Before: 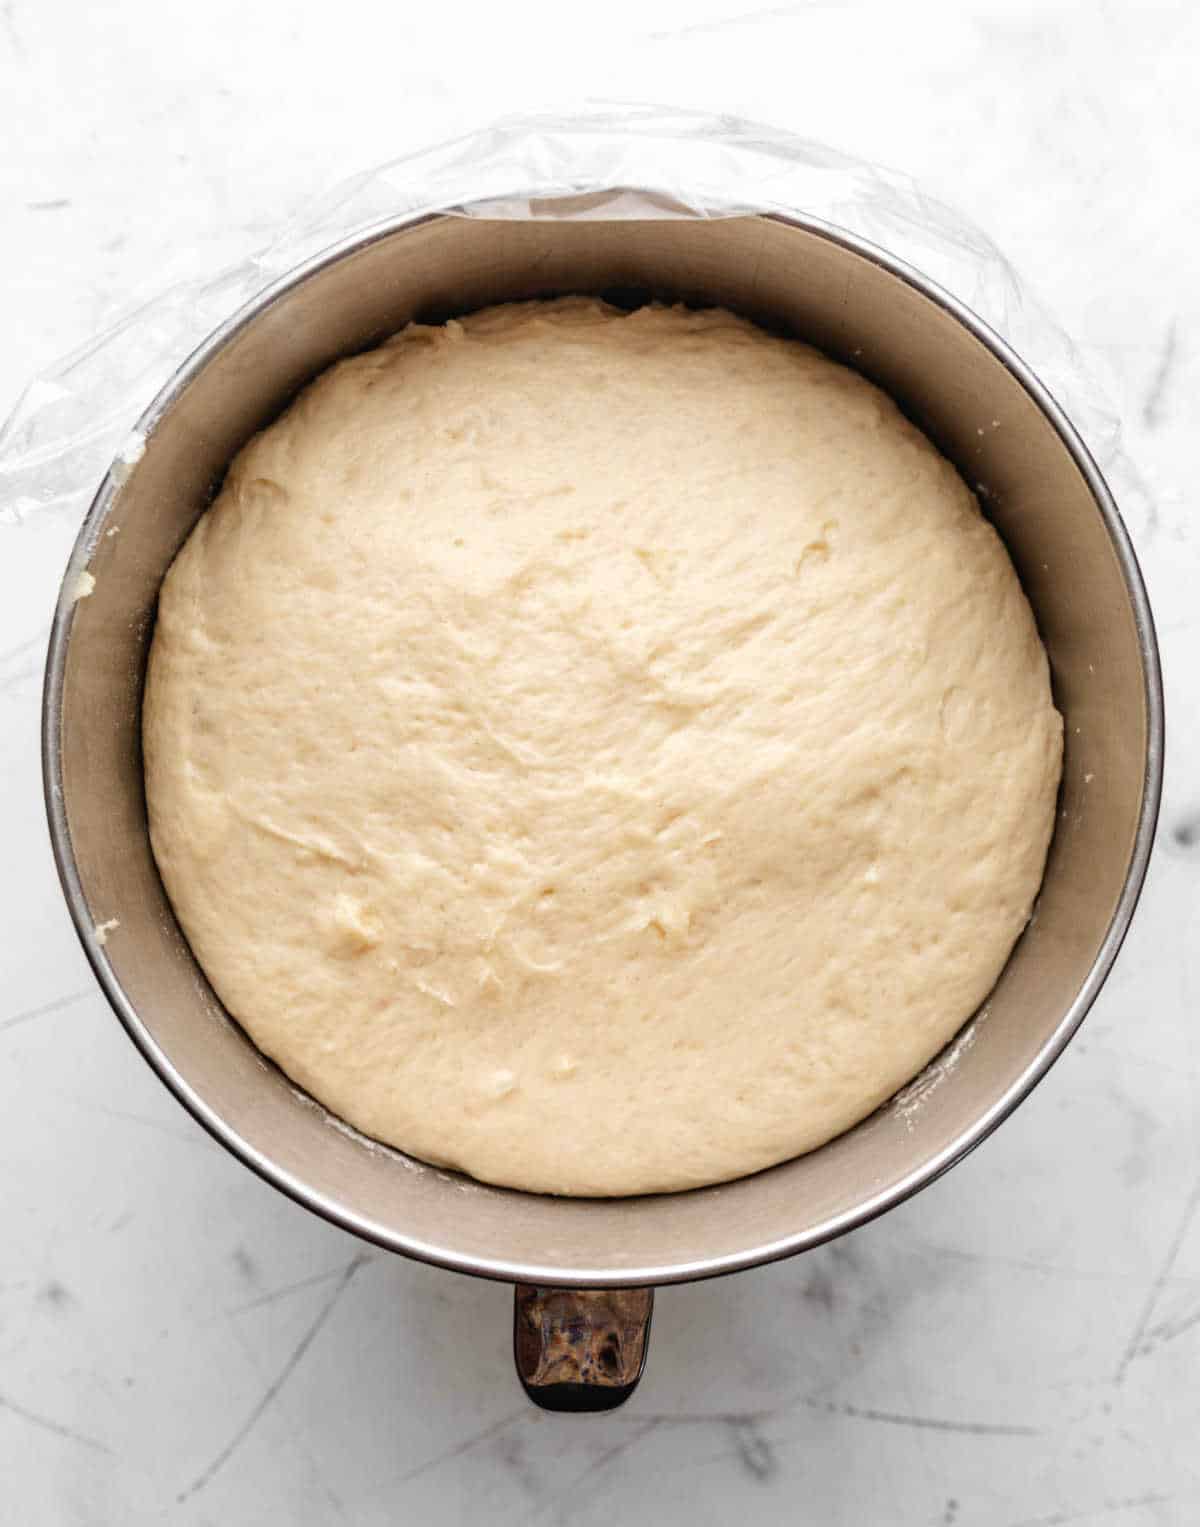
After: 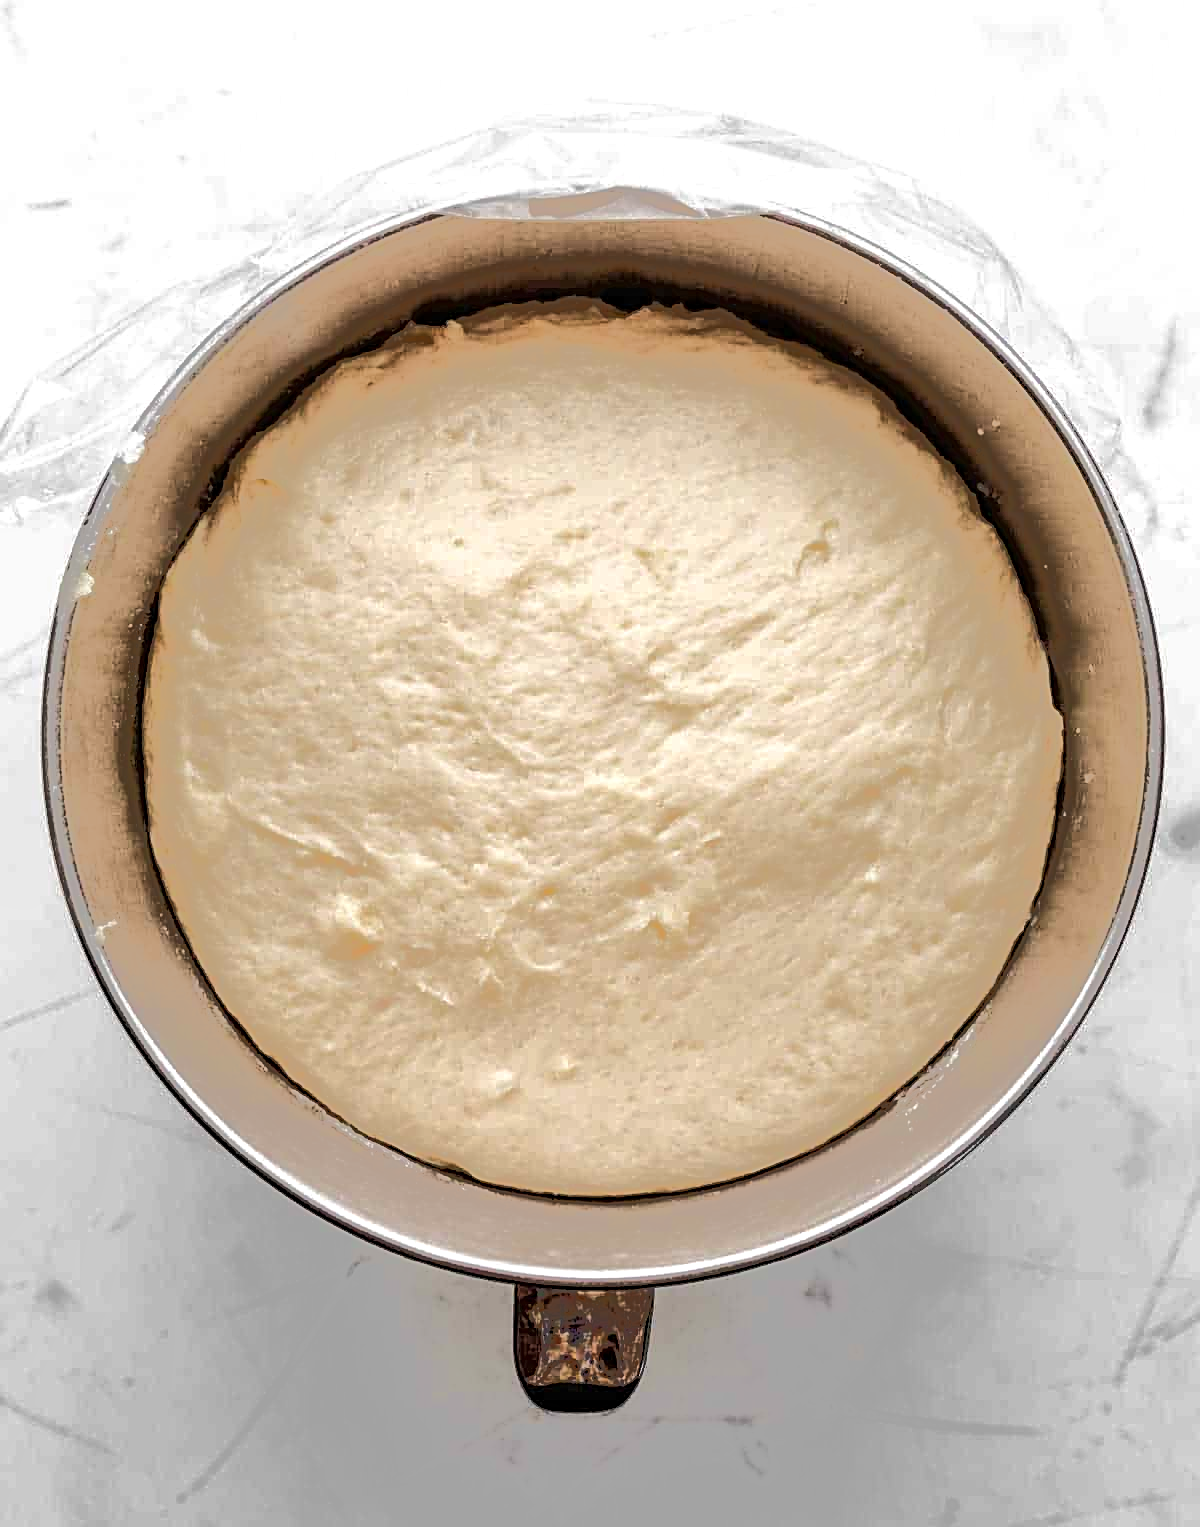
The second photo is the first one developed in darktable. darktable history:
tone equalizer: -7 EV -0.591 EV, -6 EV 0.971 EV, -5 EV -0.456 EV, -4 EV 0.449 EV, -3 EV 0.414 EV, -2 EV 0.12 EV, -1 EV -0.161 EV, +0 EV -0.385 EV, edges refinement/feathering 500, mask exposure compensation -1.57 EV, preserve details no
local contrast: highlights 102%, shadows 102%, detail 120%, midtone range 0.2
sharpen: on, module defaults
